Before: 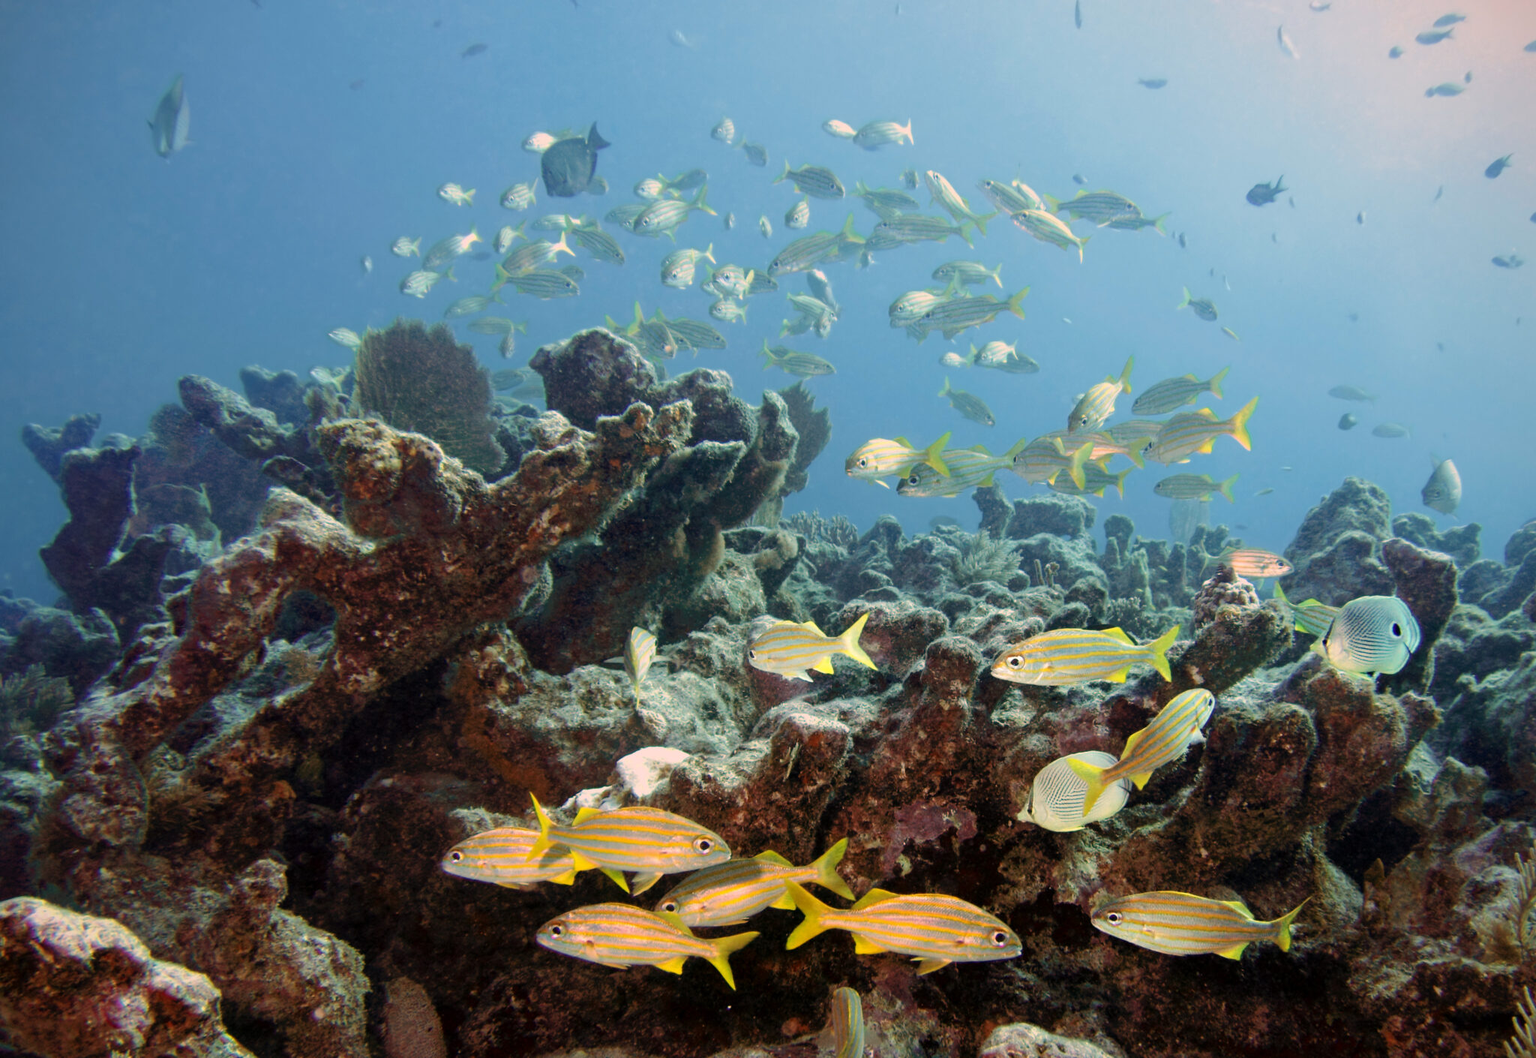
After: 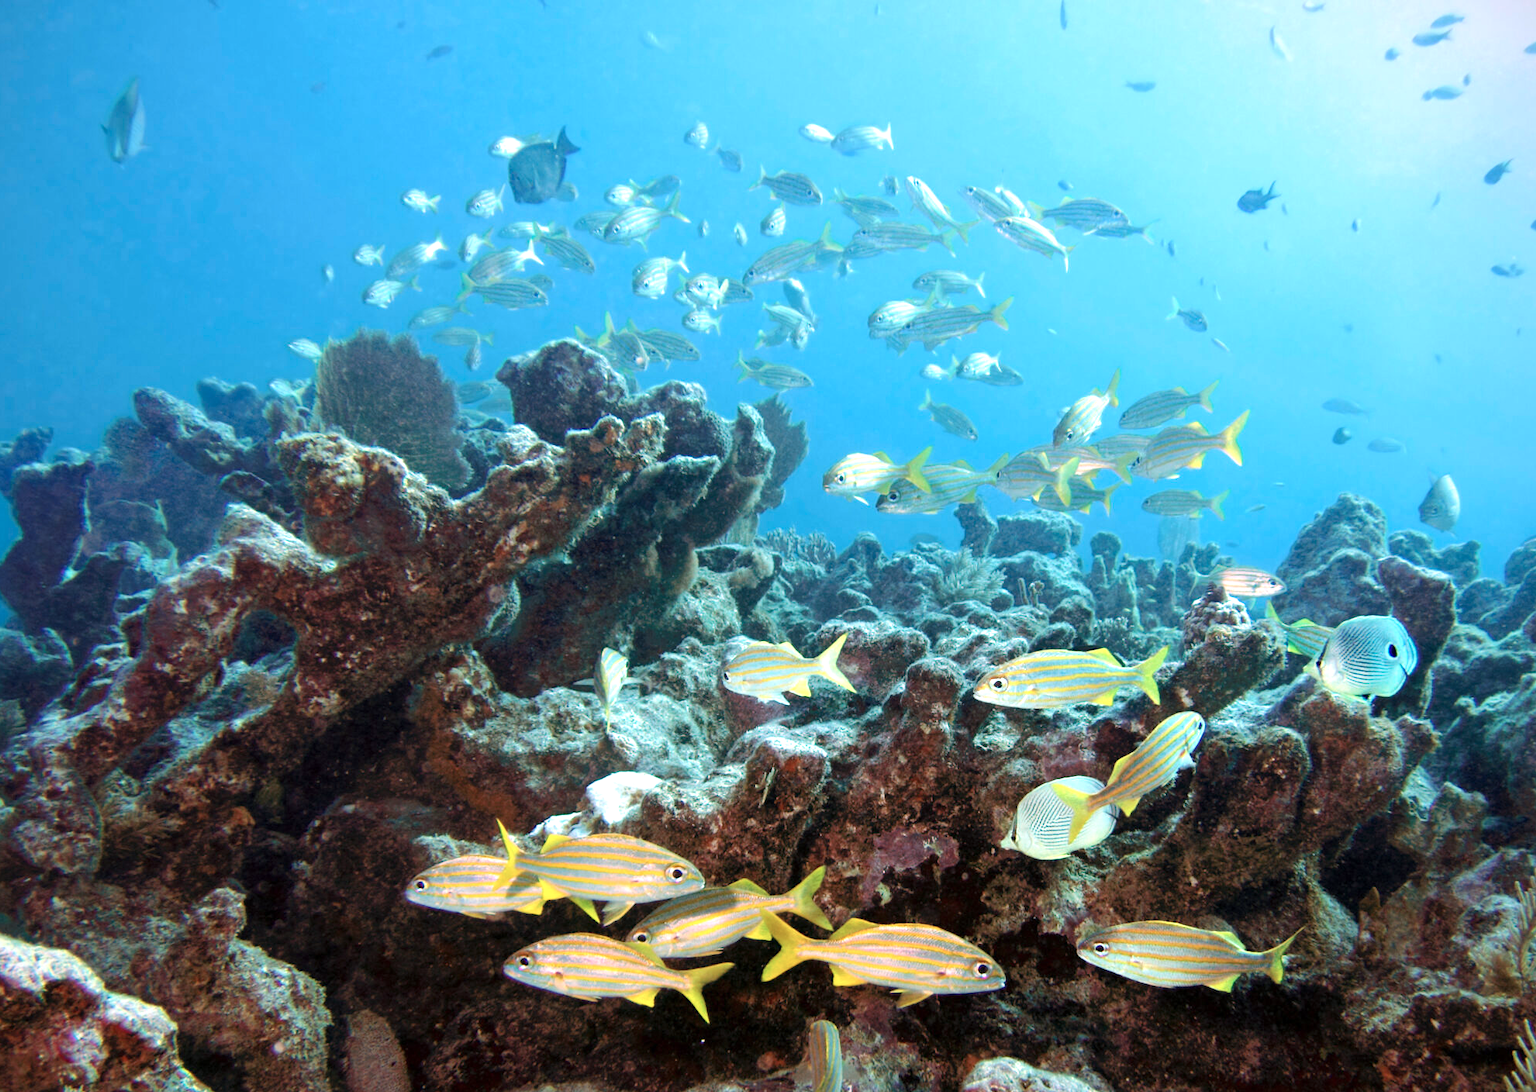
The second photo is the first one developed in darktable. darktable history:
color correction: highlights a* -10.64, highlights b* -19.05
crop and rotate: left 3.254%
exposure: exposure 0.602 EV, compensate highlight preservation false
